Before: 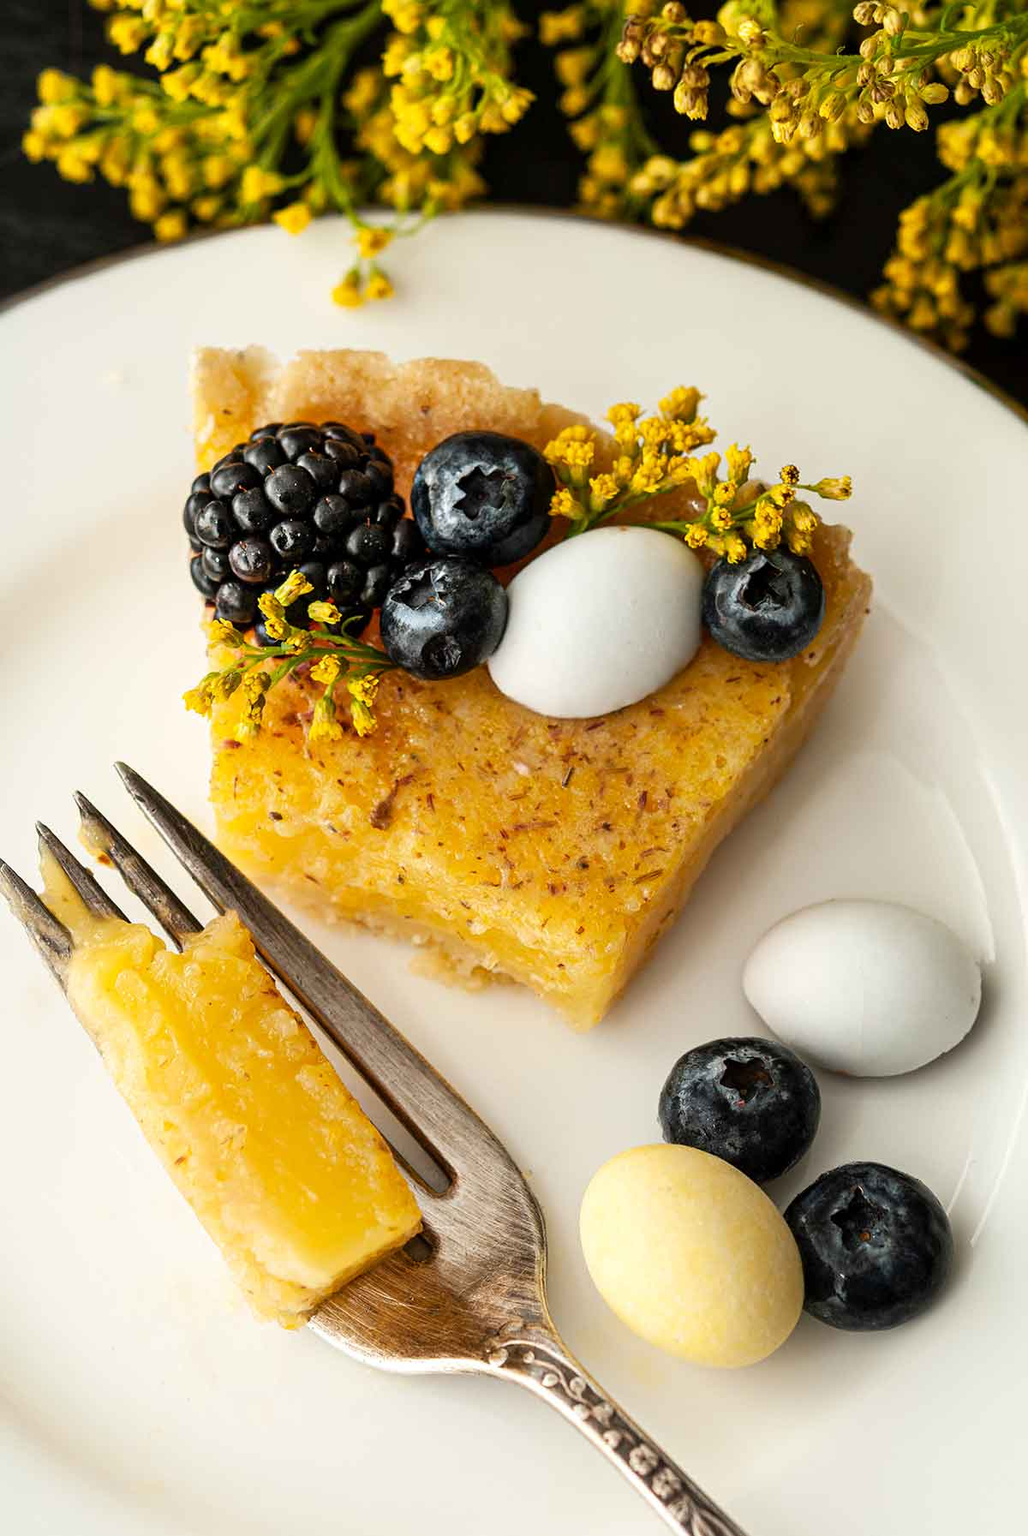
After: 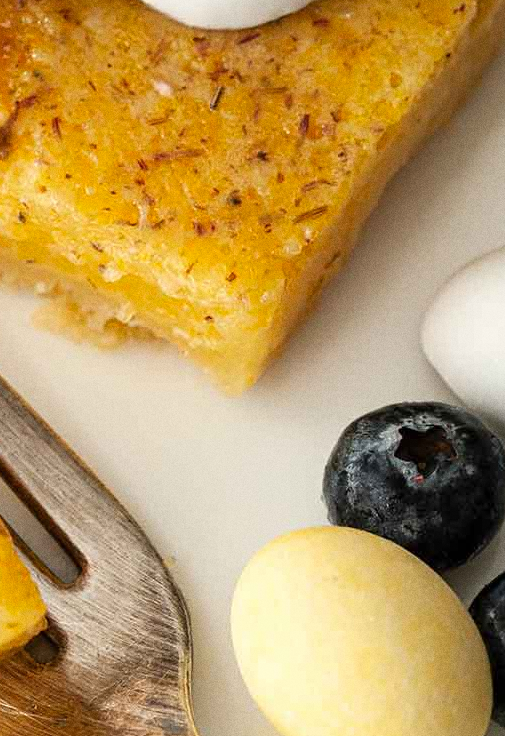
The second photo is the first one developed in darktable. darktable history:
grain: coarseness 0.09 ISO
crop: left 37.221%, top 45.169%, right 20.63%, bottom 13.777%
vibrance: vibrance 10%
